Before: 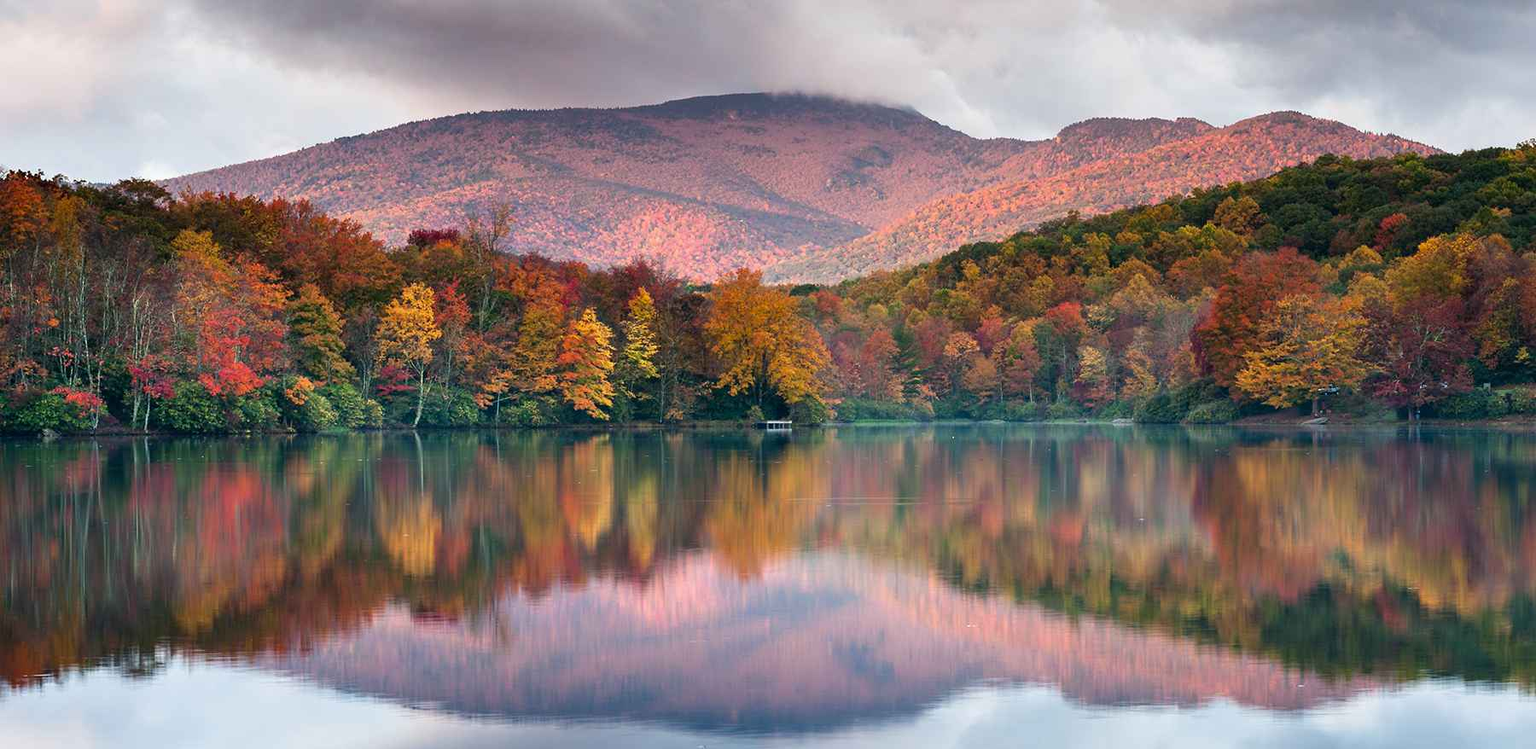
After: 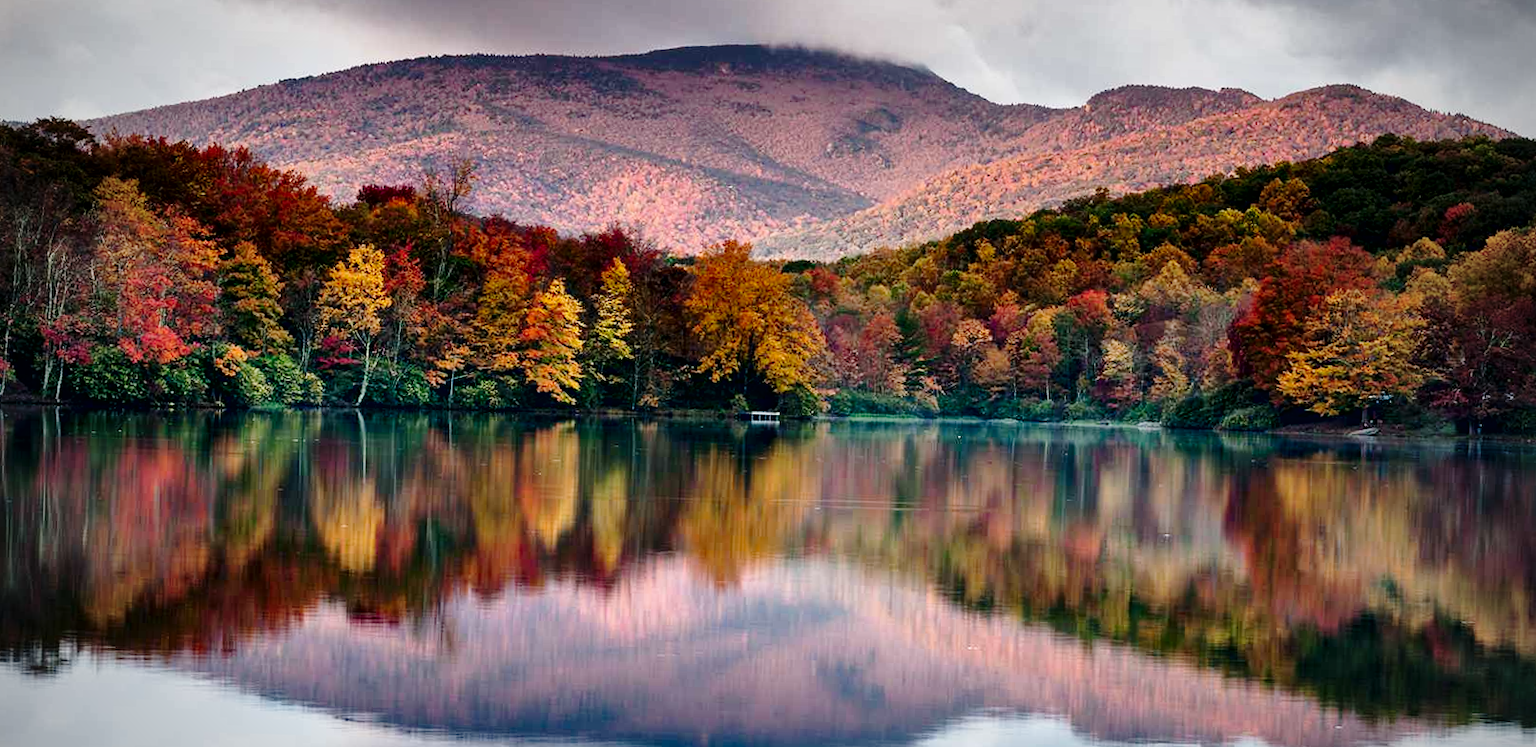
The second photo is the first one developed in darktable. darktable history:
local contrast: mode bilateral grid, contrast 25, coarseness 60, detail 152%, midtone range 0.2
contrast brightness saturation: brightness -0.088
crop and rotate: angle -1.88°, left 3.125%, top 4.252%, right 1.401%, bottom 0.429%
vignetting: fall-off start 73.3%
exposure: black level correction 0, exposure -0.827 EV, compensate exposure bias true, compensate highlight preservation false
base curve: curves: ch0 [(0, 0) (0.028, 0.03) (0.121, 0.232) (0.46, 0.748) (0.859, 0.968) (1, 1)], preserve colors none
tone equalizer: edges refinement/feathering 500, mask exposure compensation -1.57 EV, preserve details no
